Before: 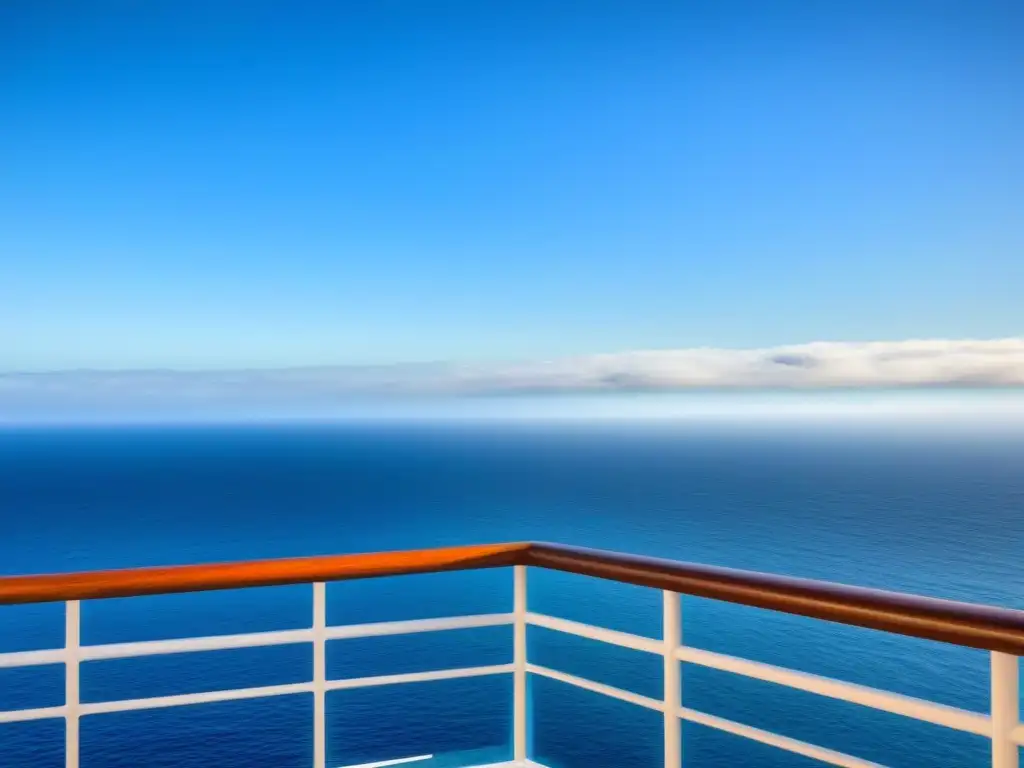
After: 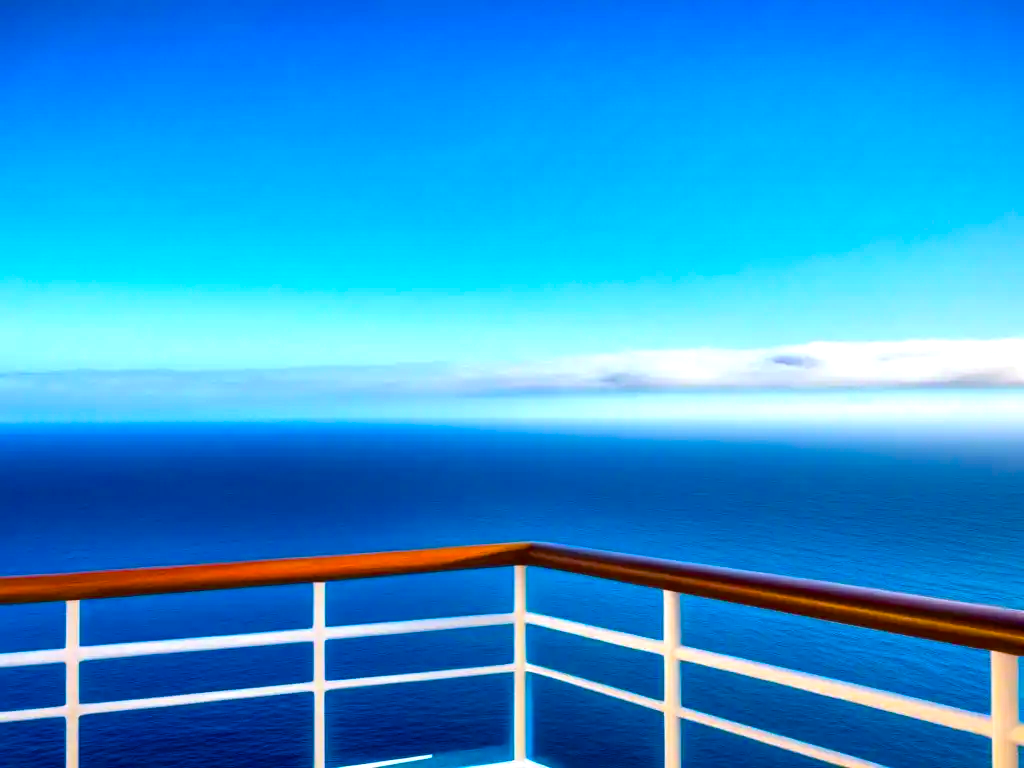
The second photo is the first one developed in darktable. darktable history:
color balance rgb: linear chroma grading › global chroma 9%, perceptual saturation grading › global saturation 36%, perceptual saturation grading › shadows 35%, perceptual brilliance grading › global brilliance 15%, perceptual brilliance grading › shadows -35%, global vibrance 15%
white balance: red 0.967, blue 1.049
